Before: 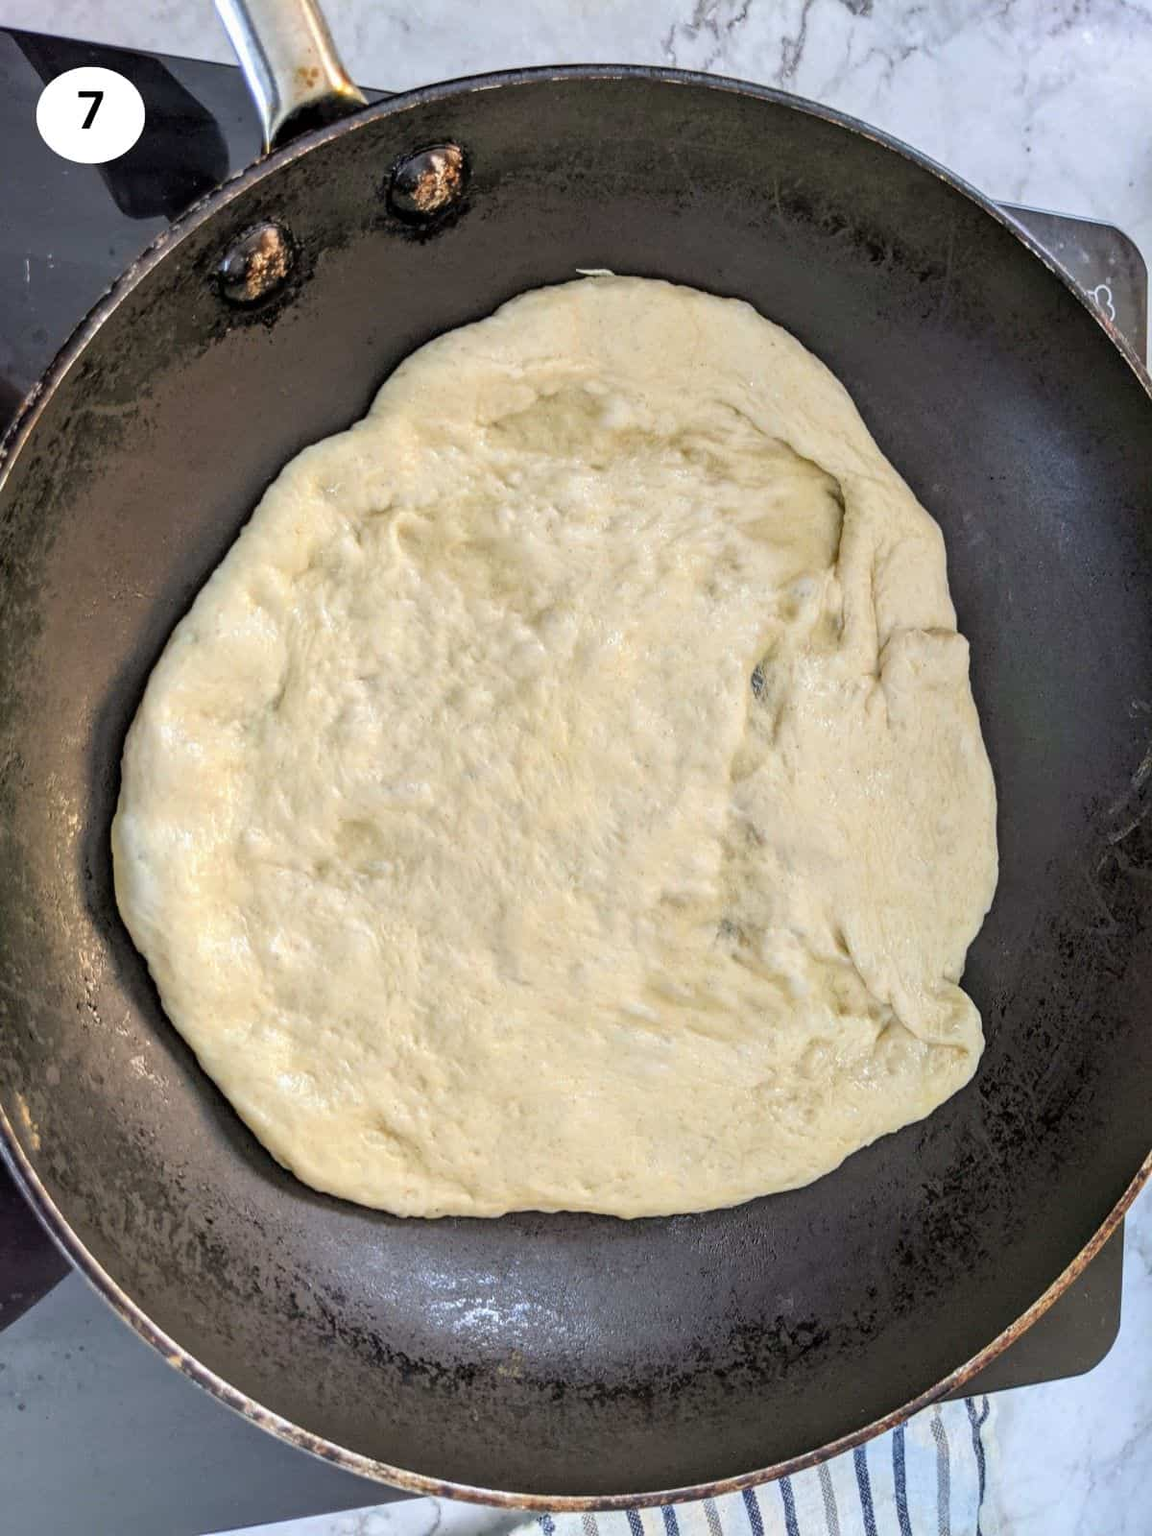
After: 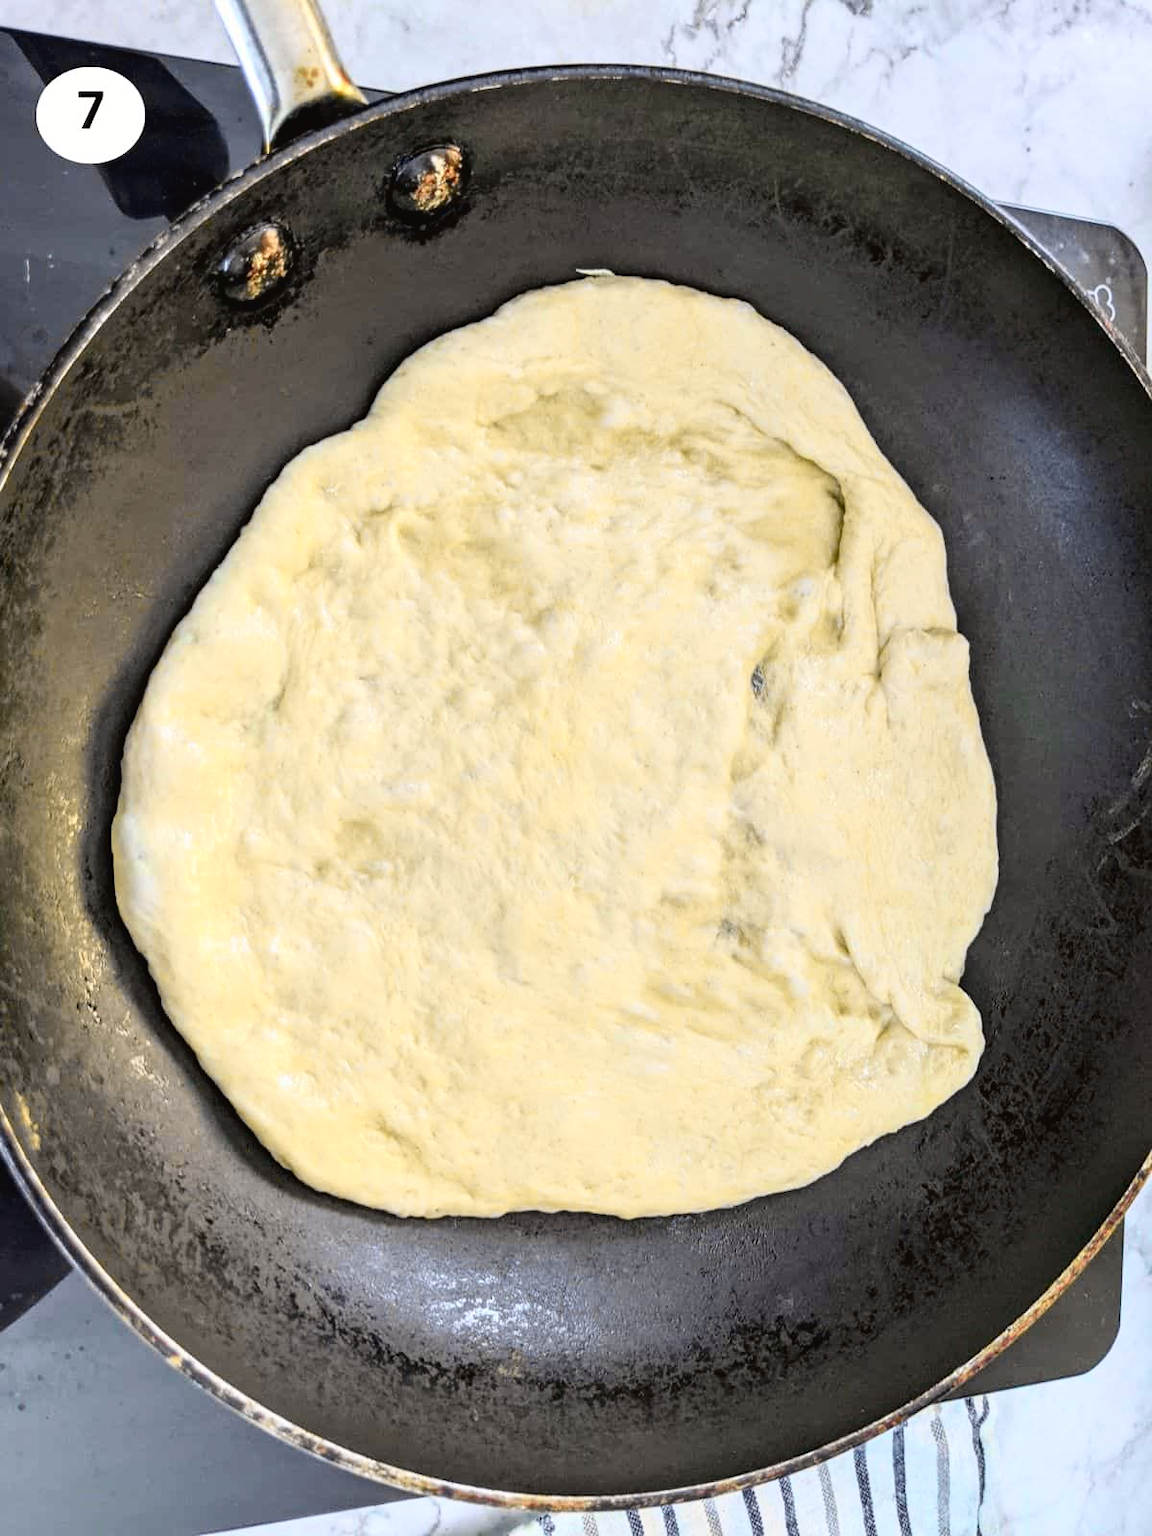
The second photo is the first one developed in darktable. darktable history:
tone curve: curves: ch0 [(0, 0.024) (0.049, 0.038) (0.176, 0.162) (0.311, 0.337) (0.416, 0.471) (0.565, 0.658) (0.817, 0.911) (1, 1)]; ch1 [(0, 0) (0.339, 0.358) (0.445, 0.439) (0.476, 0.47) (0.504, 0.504) (0.53, 0.511) (0.557, 0.558) (0.627, 0.664) (0.728, 0.786) (1, 1)]; ch2 [(0, 0) (0.327, 0.324) (0.417, 0.44) (0.46, 0.453) (0.502, 0.504) (0.526, 0.52) (0.549, 0.561) (0.619, 0.657) (0.76, 0.765) (1, 1)], color space Lab, independent channels, preserve colors none
